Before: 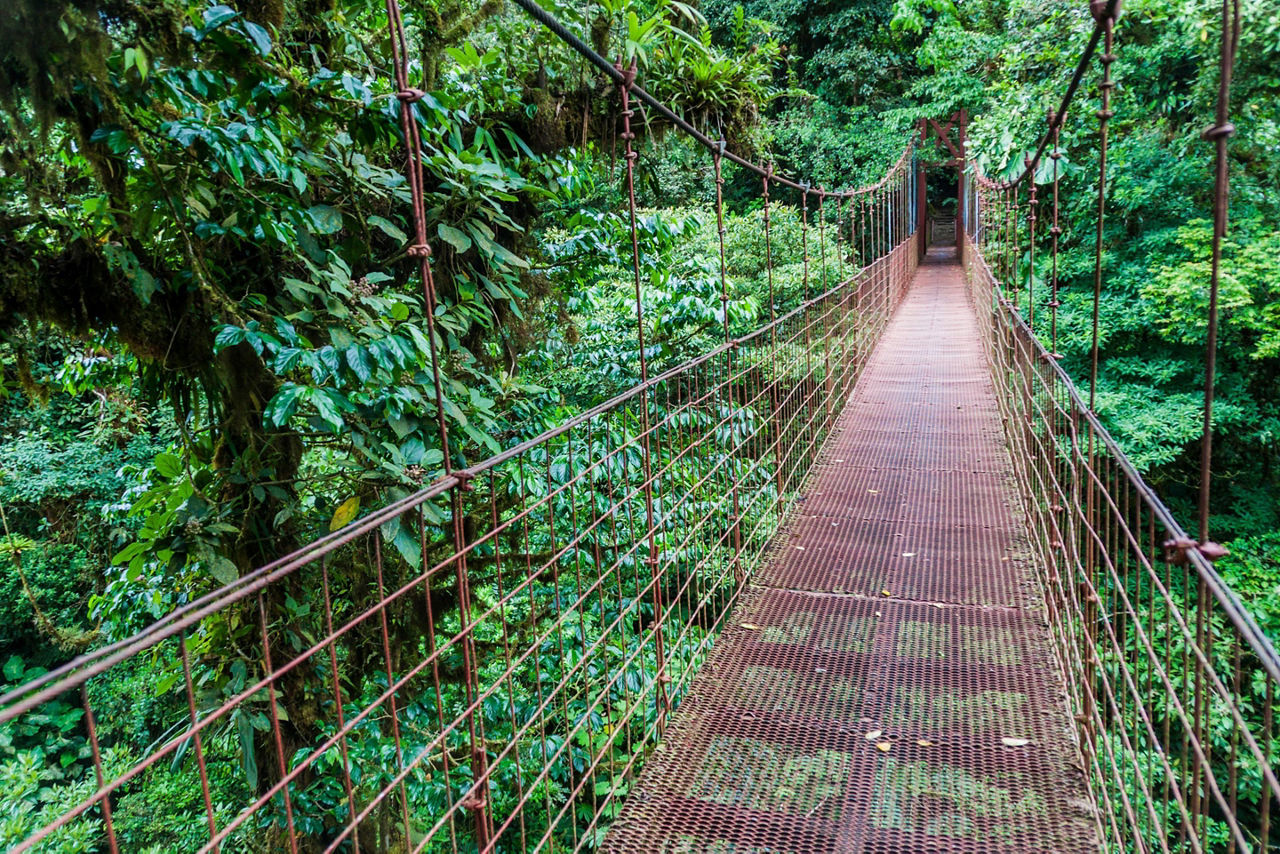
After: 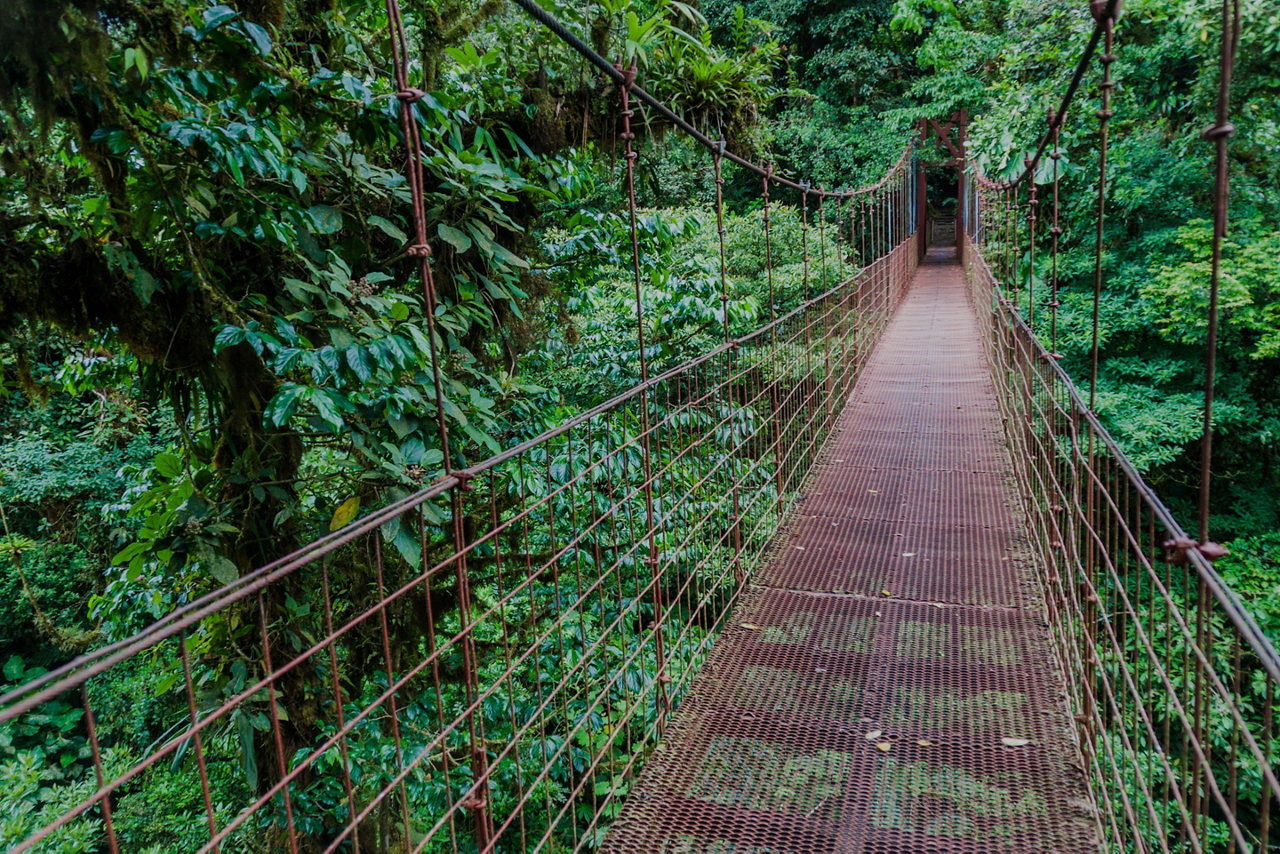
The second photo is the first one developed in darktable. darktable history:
exposure: black level correction 0, exposure -0.726 EV, compensate exposure bias true, compensate highlight preservation false
